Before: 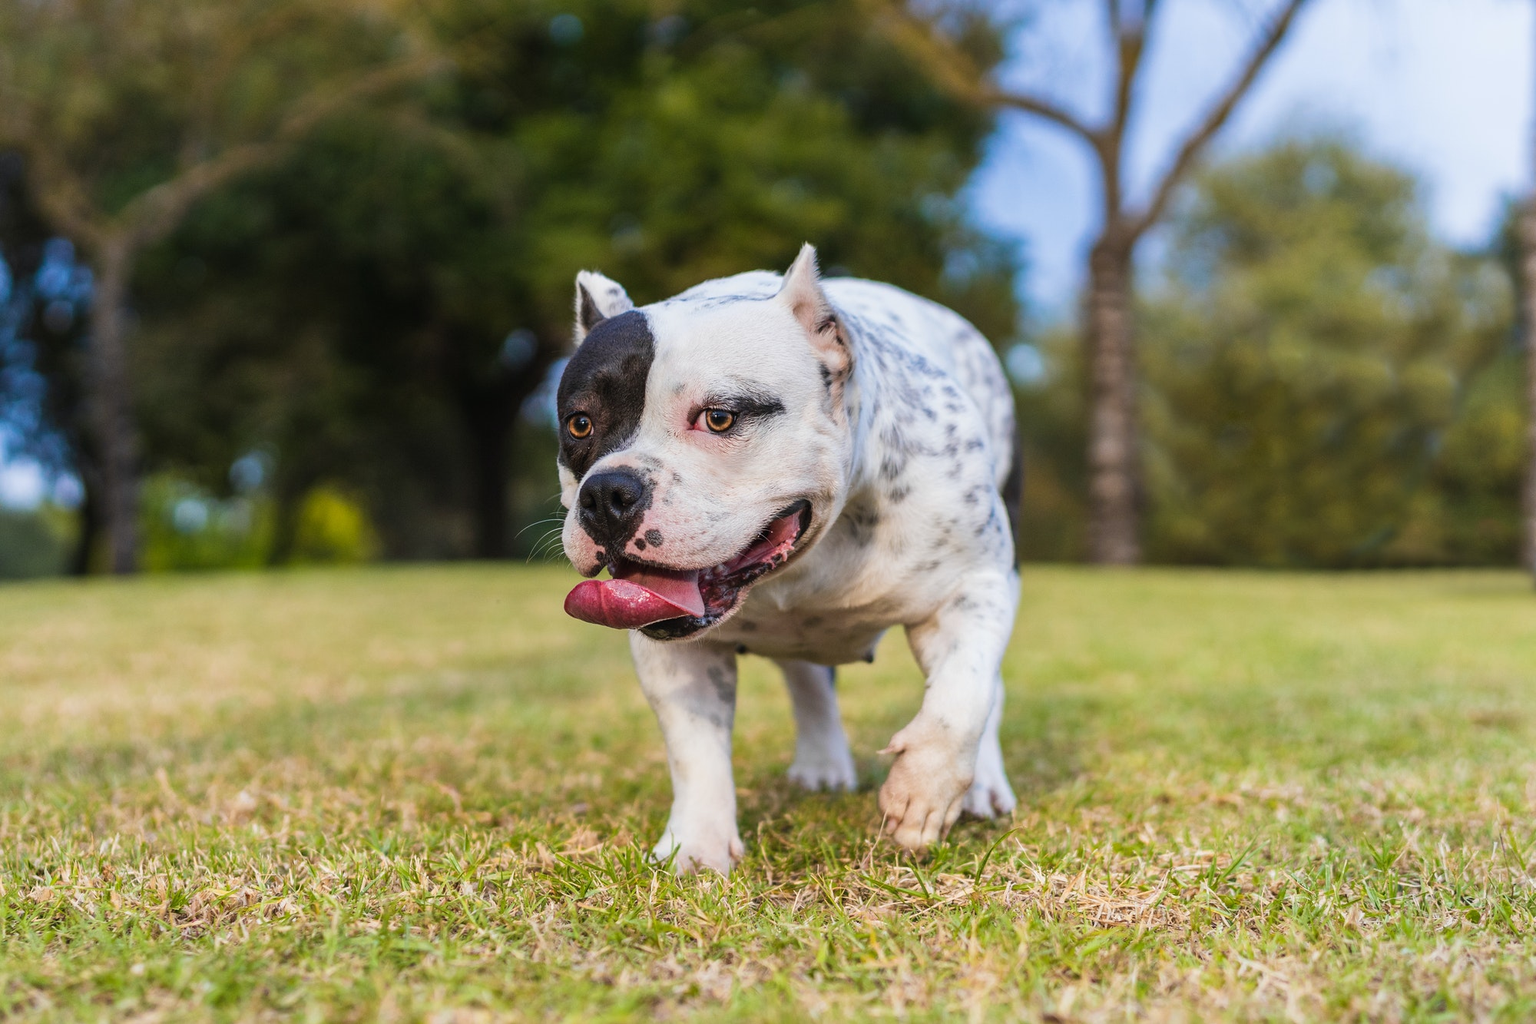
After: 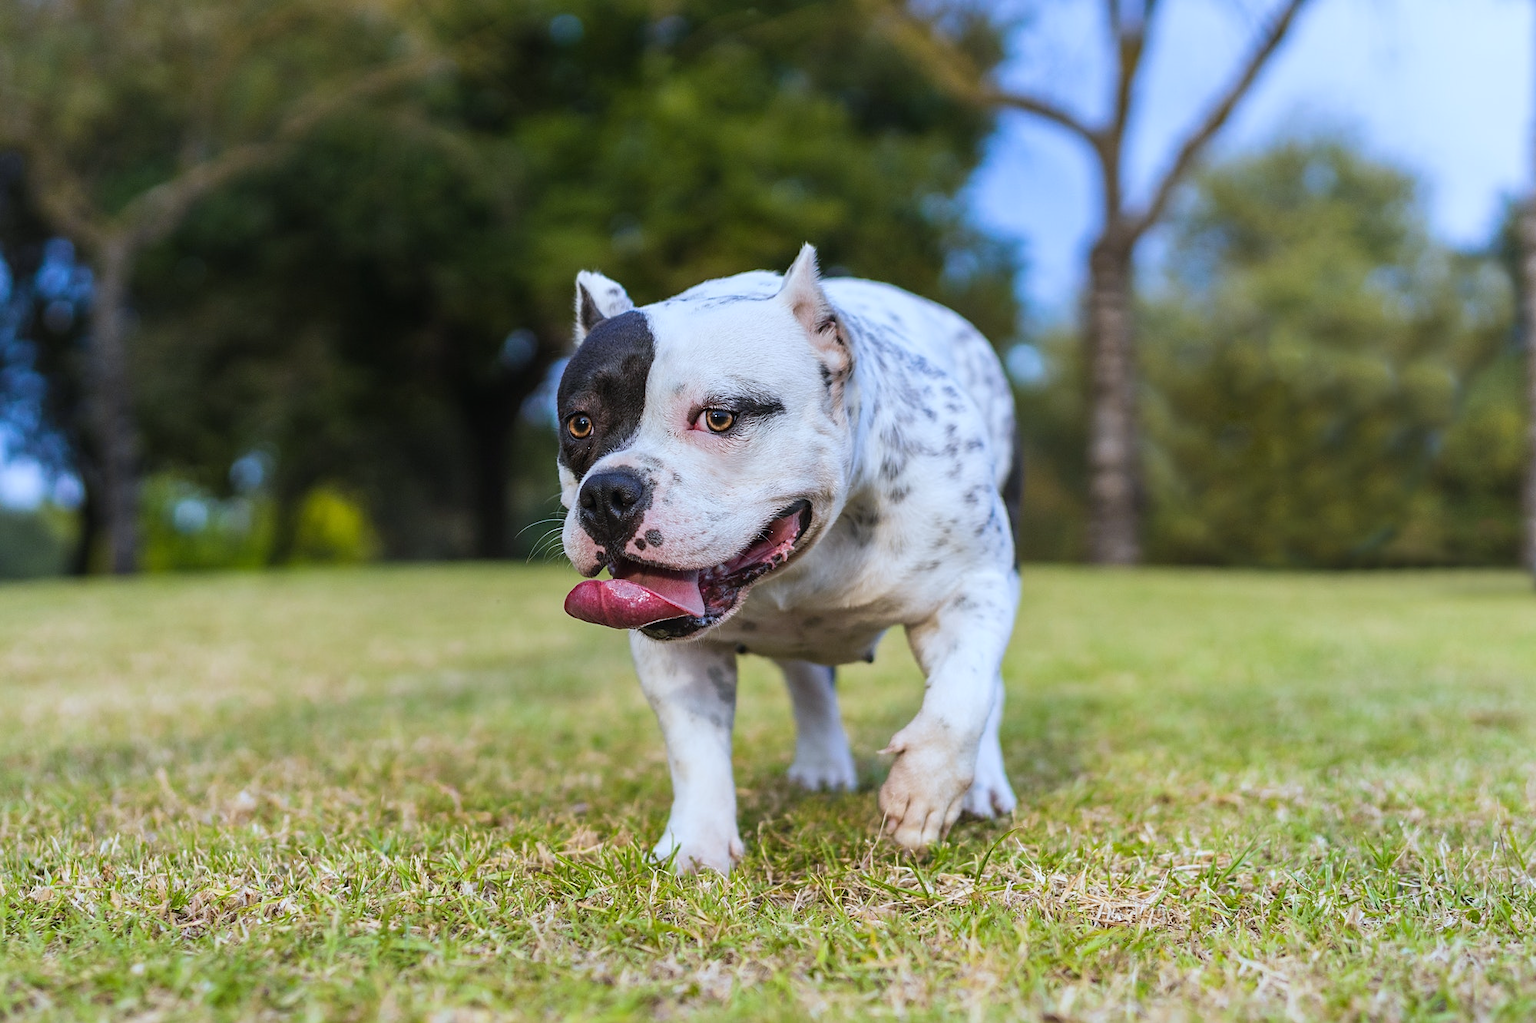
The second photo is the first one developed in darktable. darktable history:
tone equalizer: on, module defaults
sharpen: amount 0.2
white balance: red 0.924, blue 1.095
